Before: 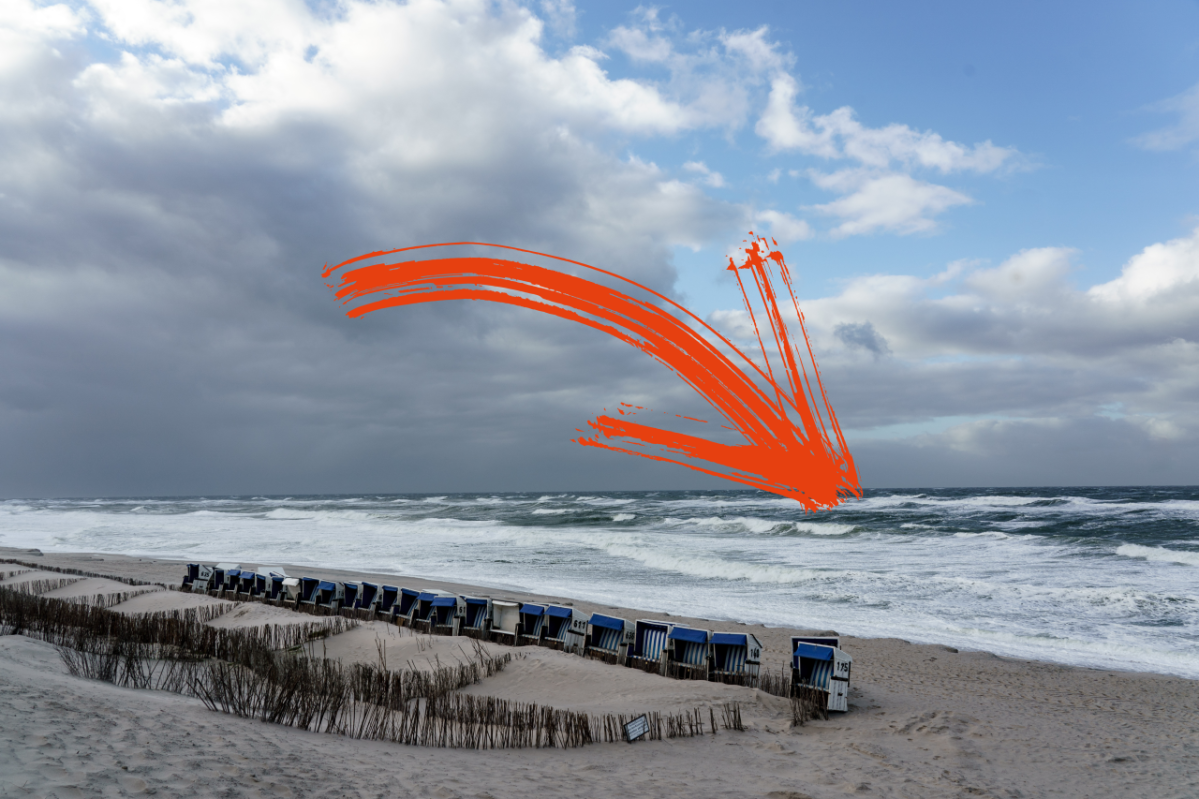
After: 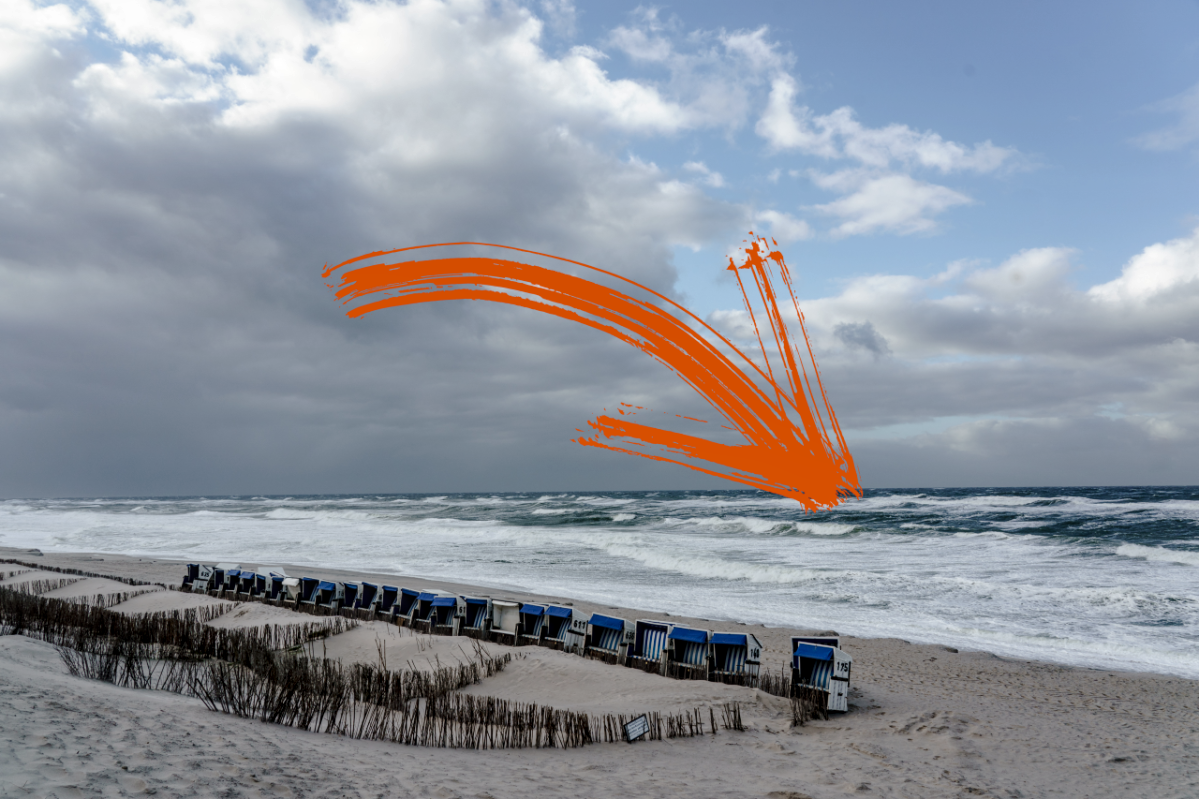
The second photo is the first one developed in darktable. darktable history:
tone curve: curves: ch0 [(0, 0.026) (0.175, 0.178) (0.463, 0.502) (0.796, 0.764) (1, 0.961)]; ch1 [(0, 0) (0.437, 0.398) (0.469, 0.472) (0.505, 0.504) (0.553, 0.552) (1, 1)]; ch2 [(0, 0) (0.505, 0.495) (0.579, 0.579) (1, 1)], preserve colors none
local contrast: detail 130%
